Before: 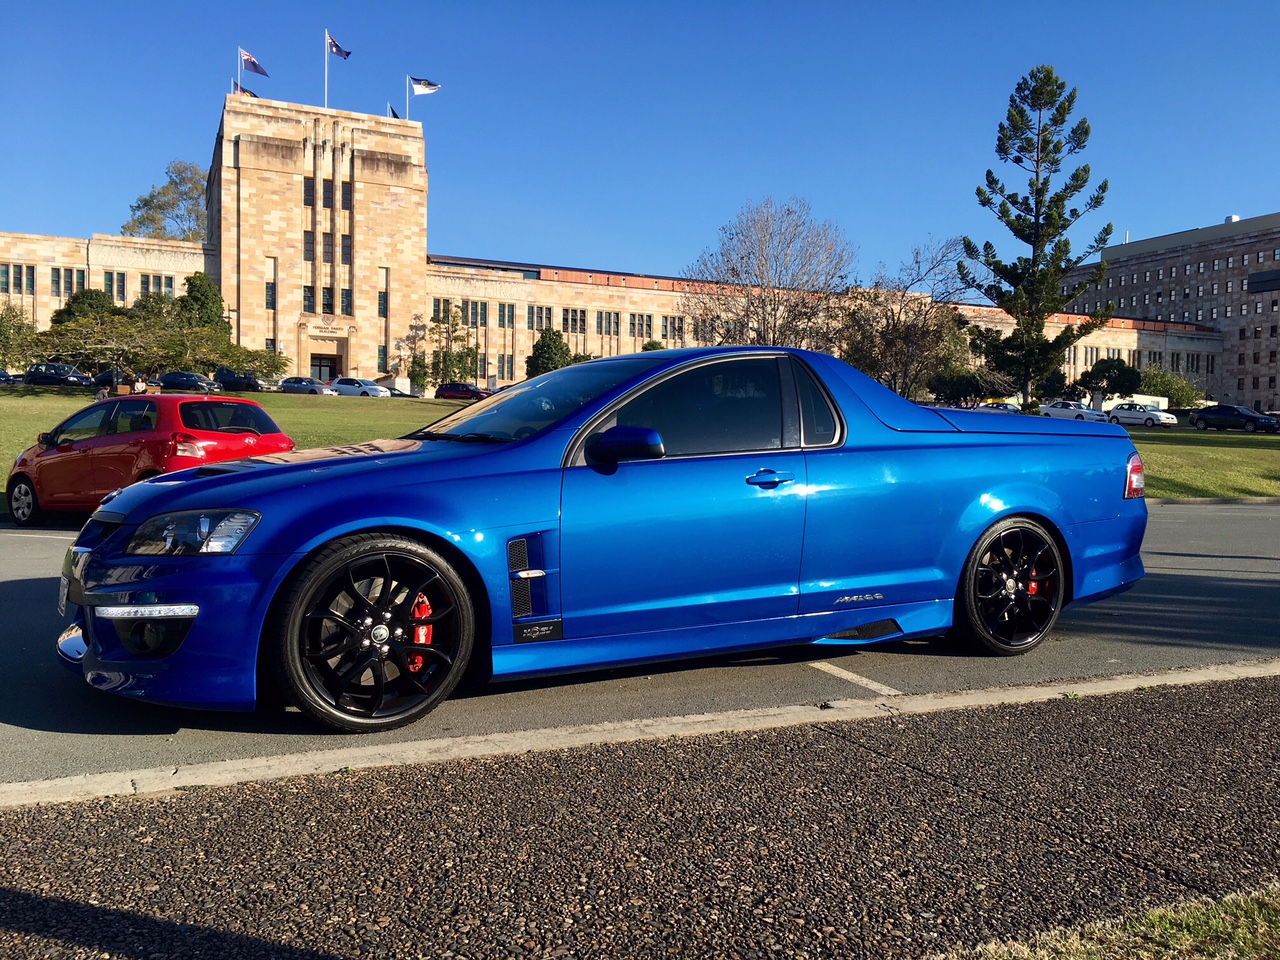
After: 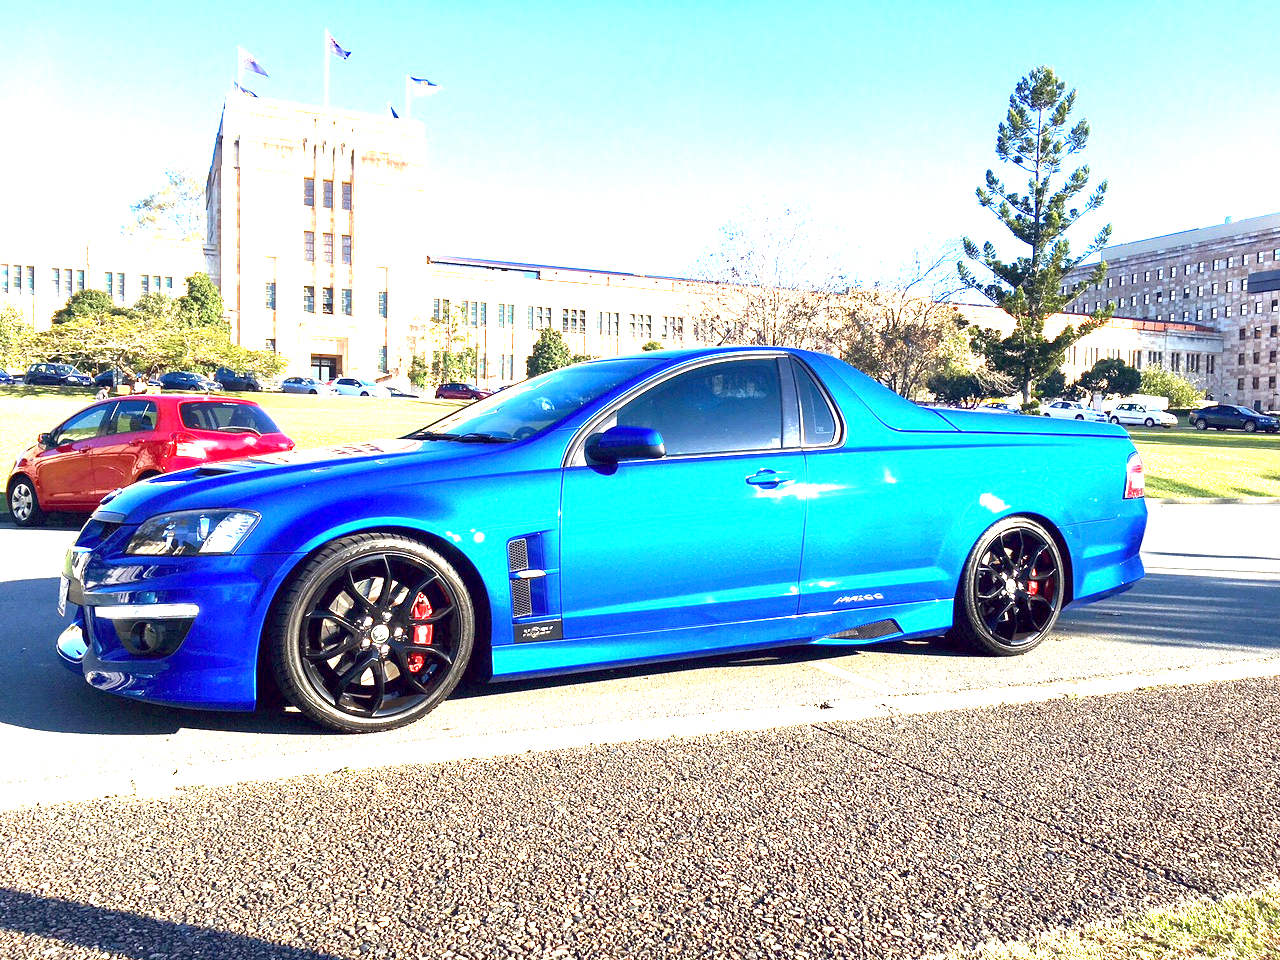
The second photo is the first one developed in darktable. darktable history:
exposure: exposure 3.055 EV, compensate exposure bias true, compensate highlight preservation false
